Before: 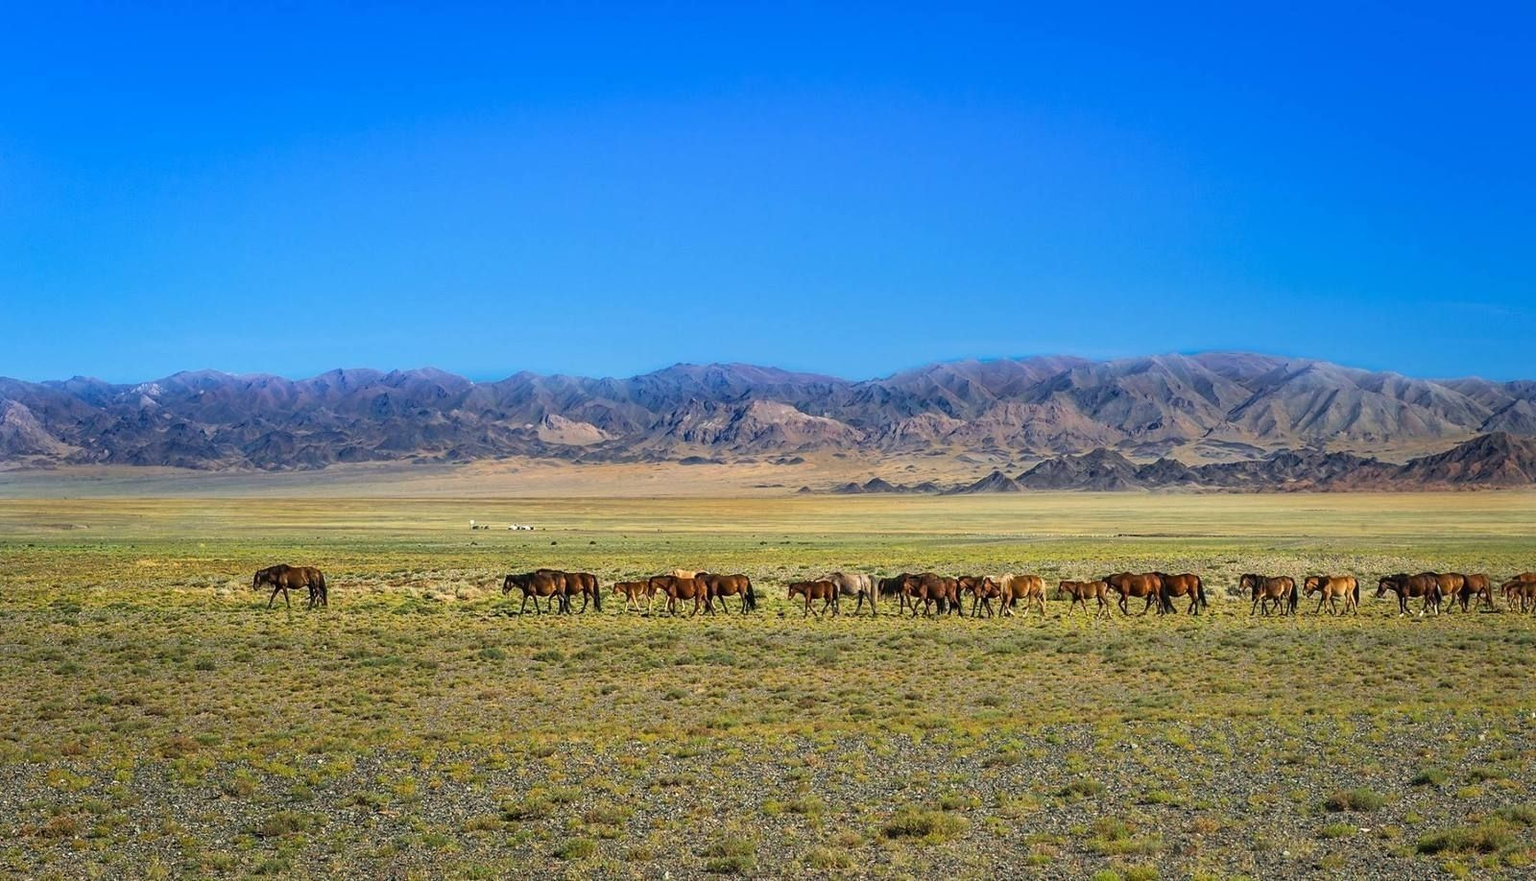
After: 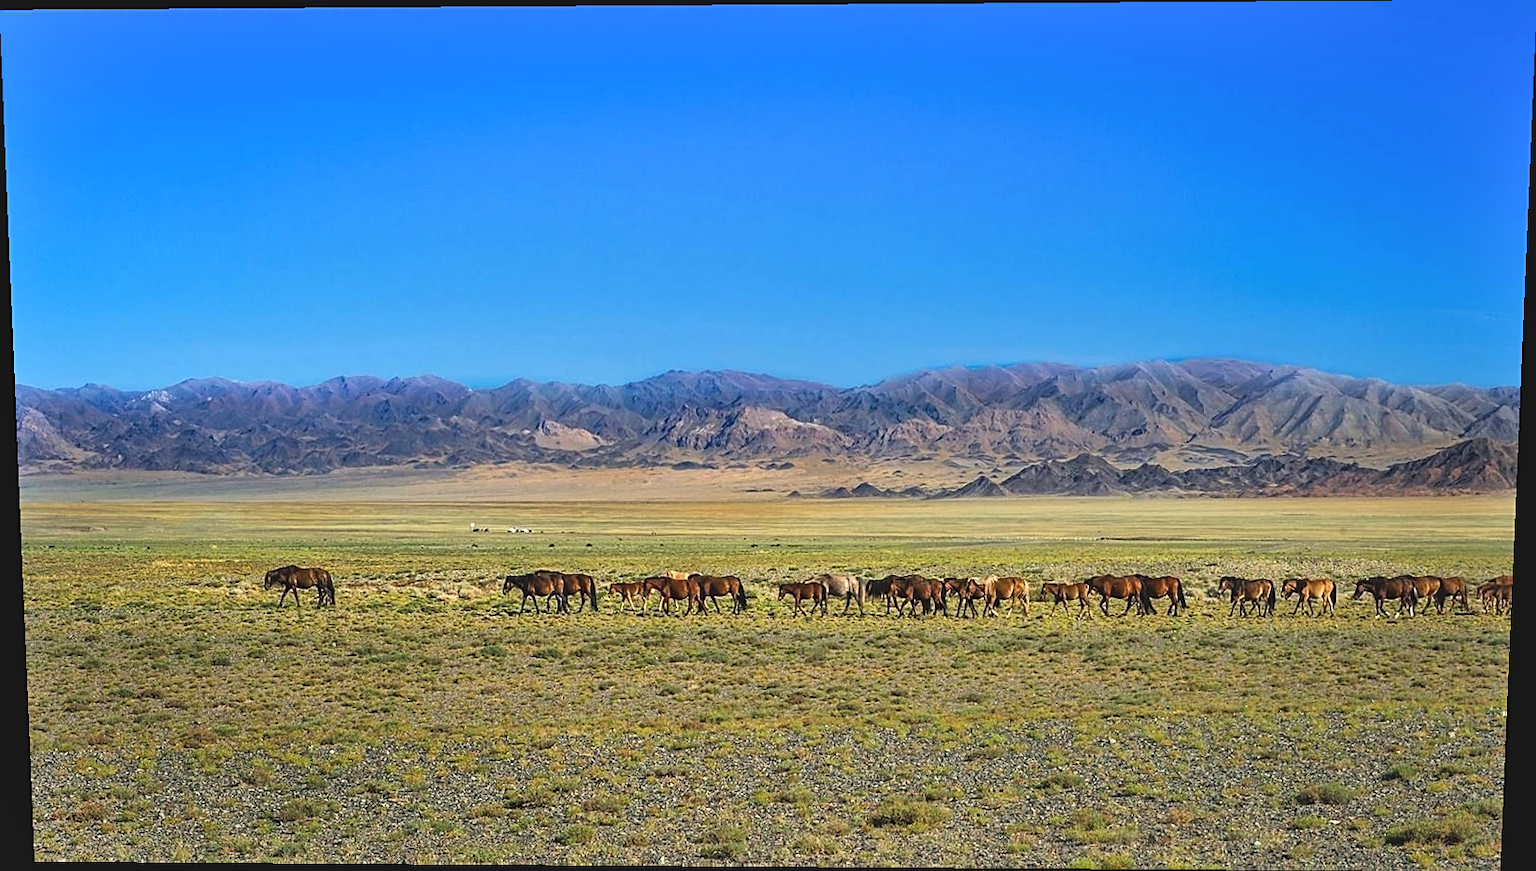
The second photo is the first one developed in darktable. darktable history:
rotate and perspective: lens shift (vertical) 0.048, lens shift (horizontal) -0.024, automatic cropping off
exposure: black level correction -0.008, exposure 0.067 EV, compensate highlight preservation false
sharpen: on, module defaults
shadows and highlights: shadows 40, highlights -54, highlights color adjustment 46%, low approximation 0.01, soften with gaussian
